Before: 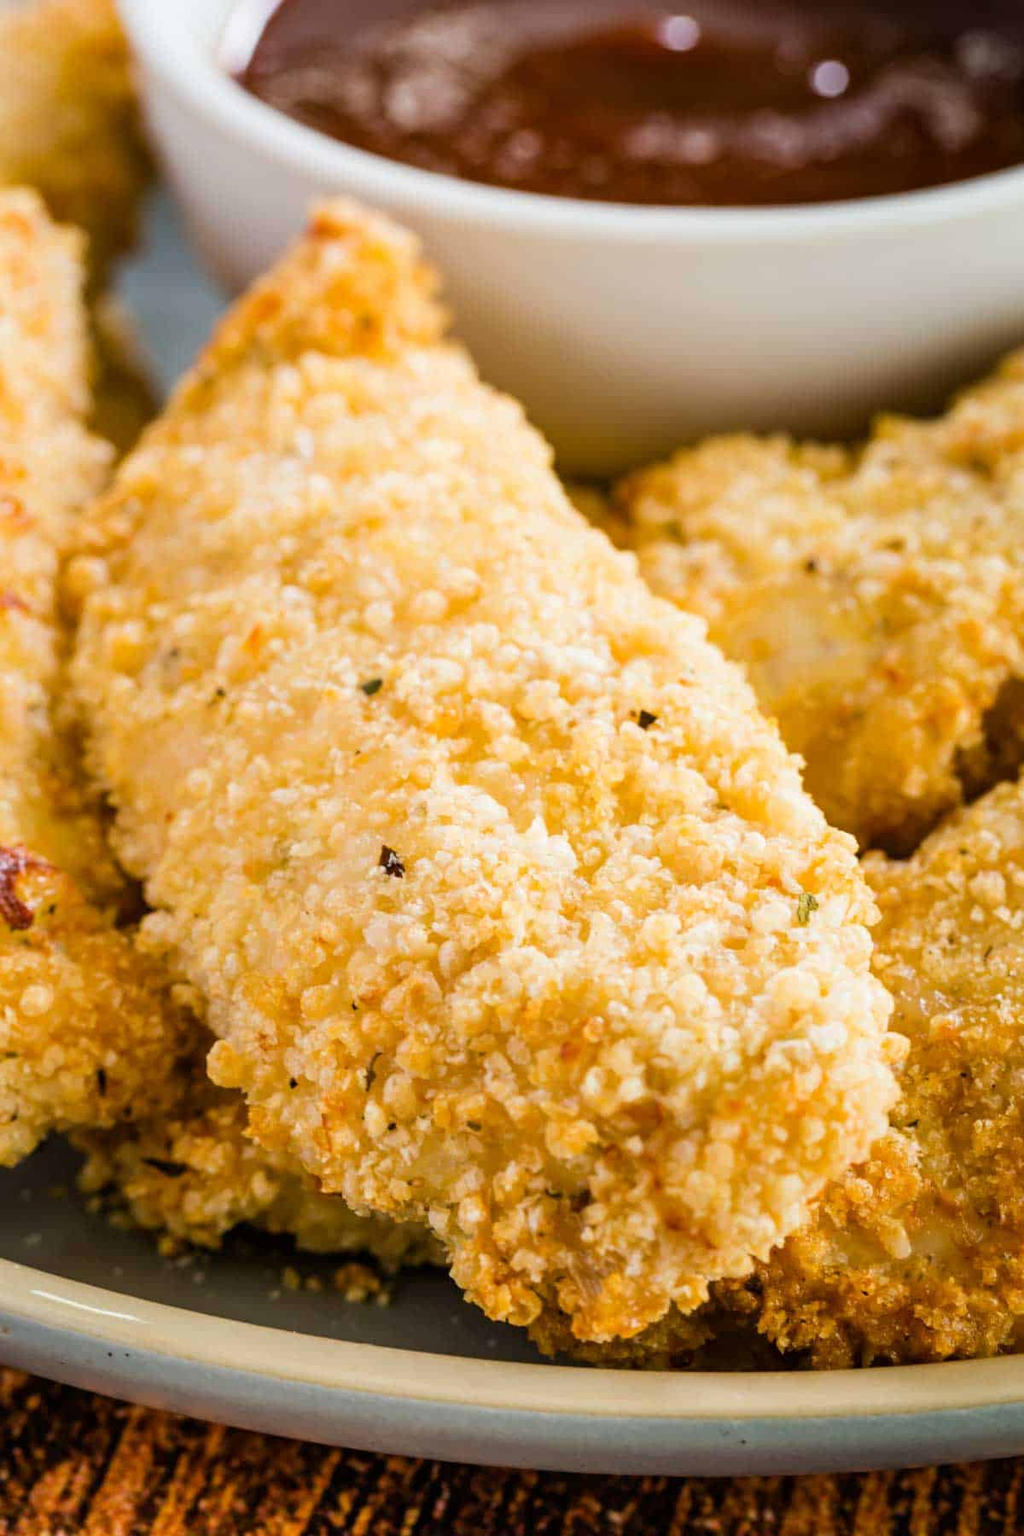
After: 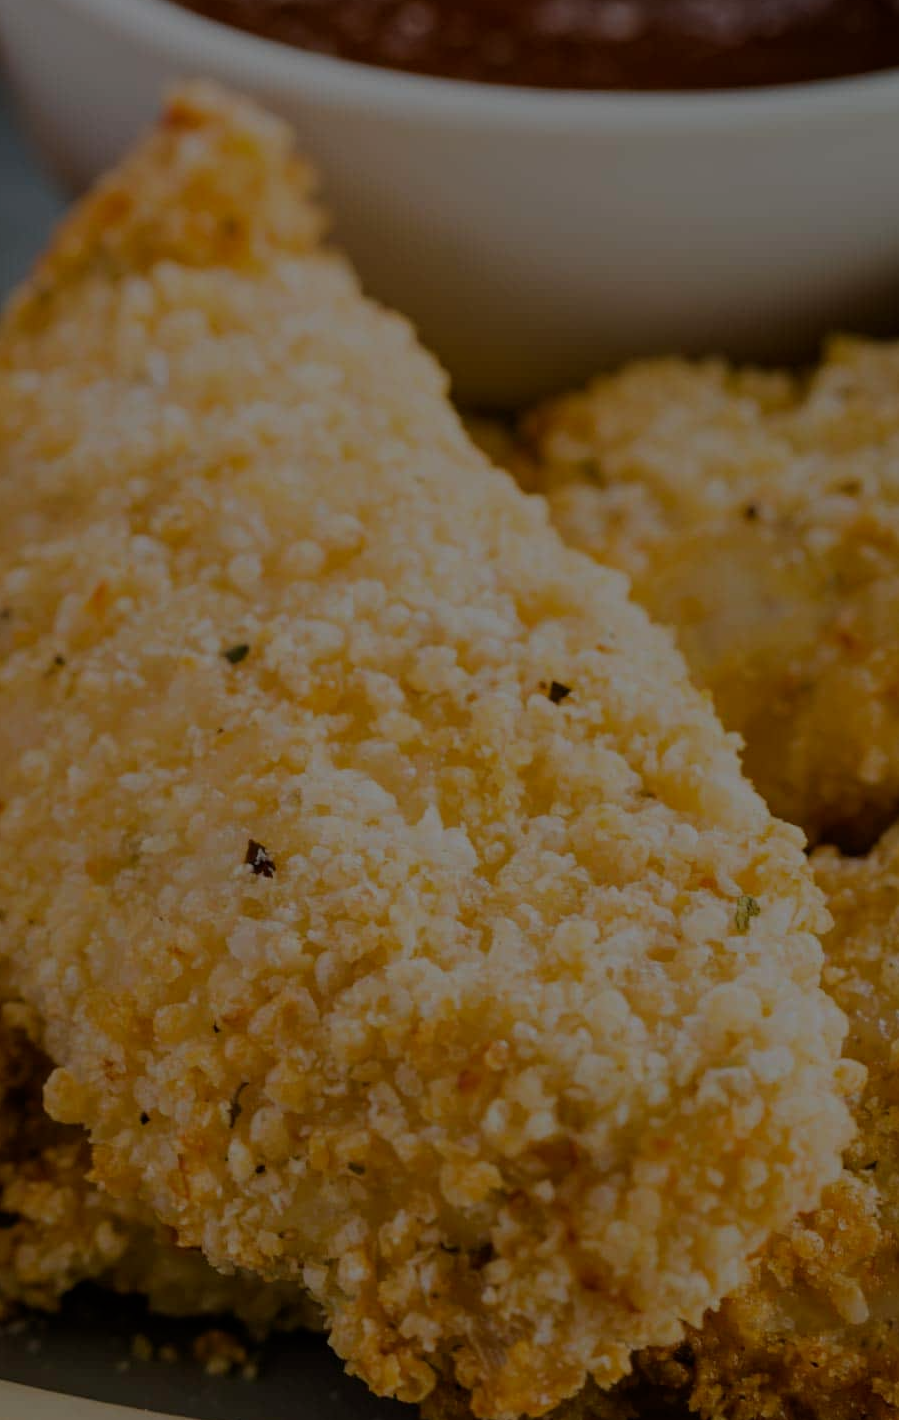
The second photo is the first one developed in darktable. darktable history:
crop: left 16.664%, top 8.427%, right 8.404%, bottom 12.631%
exposure: exposure -1.969 EV, compensate highlight preservation false
